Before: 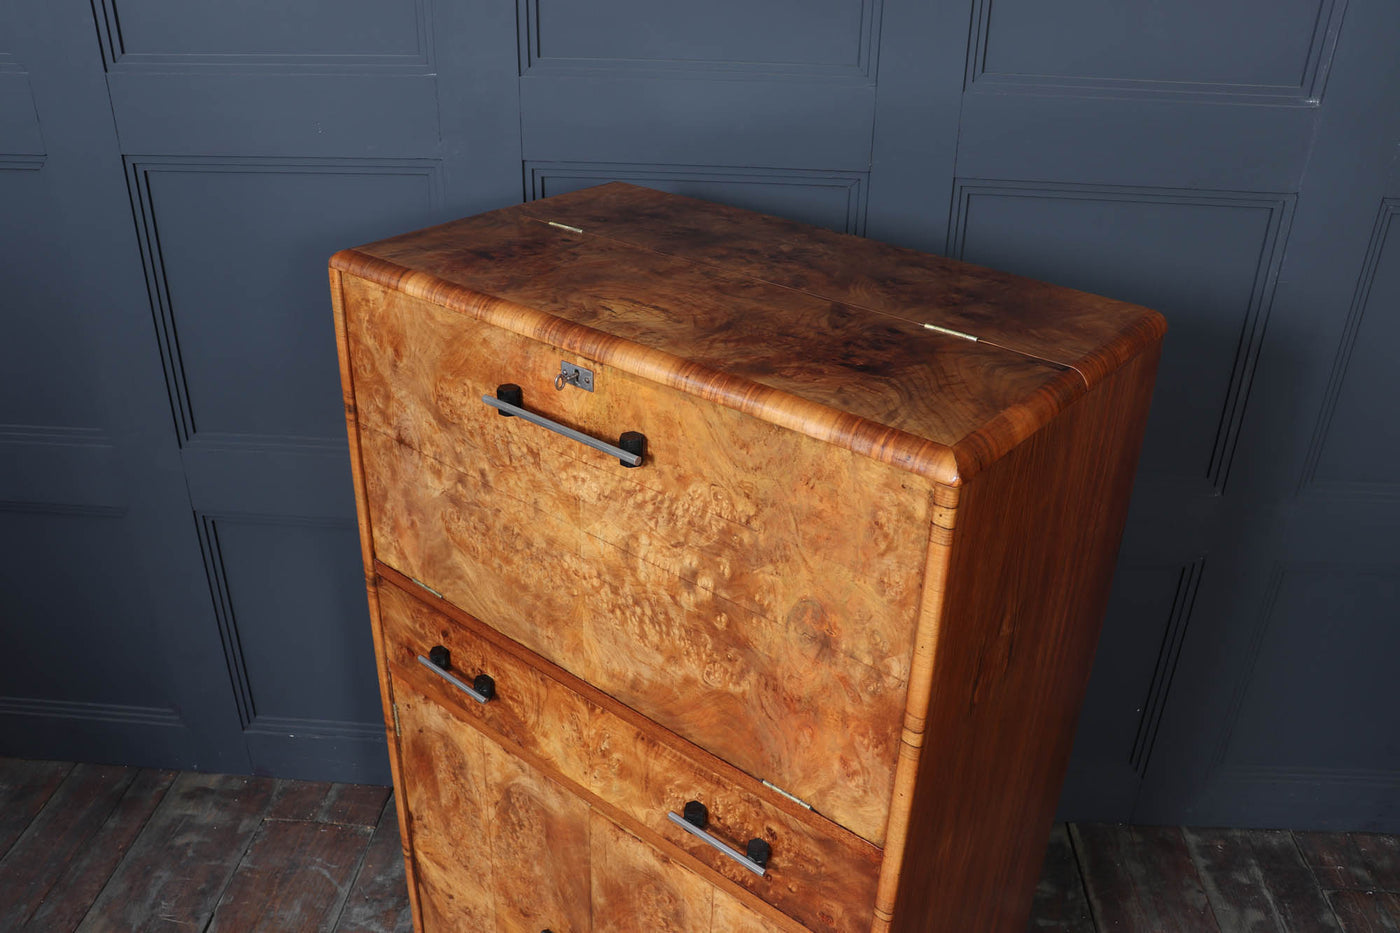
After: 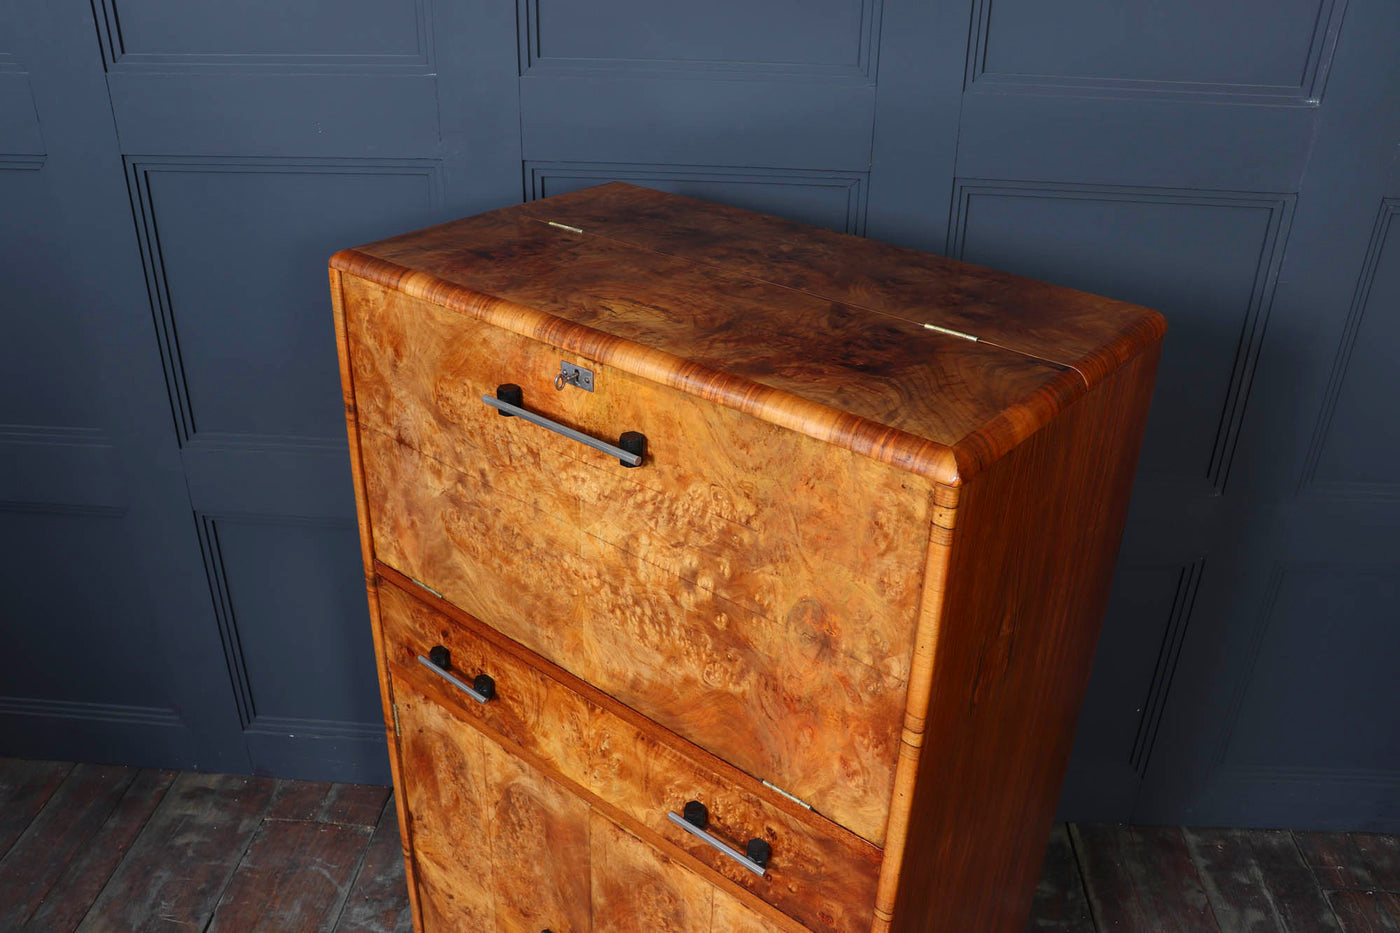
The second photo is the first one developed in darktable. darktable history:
contrast brightness saturation: contrast 0.082, saturation 0.2
